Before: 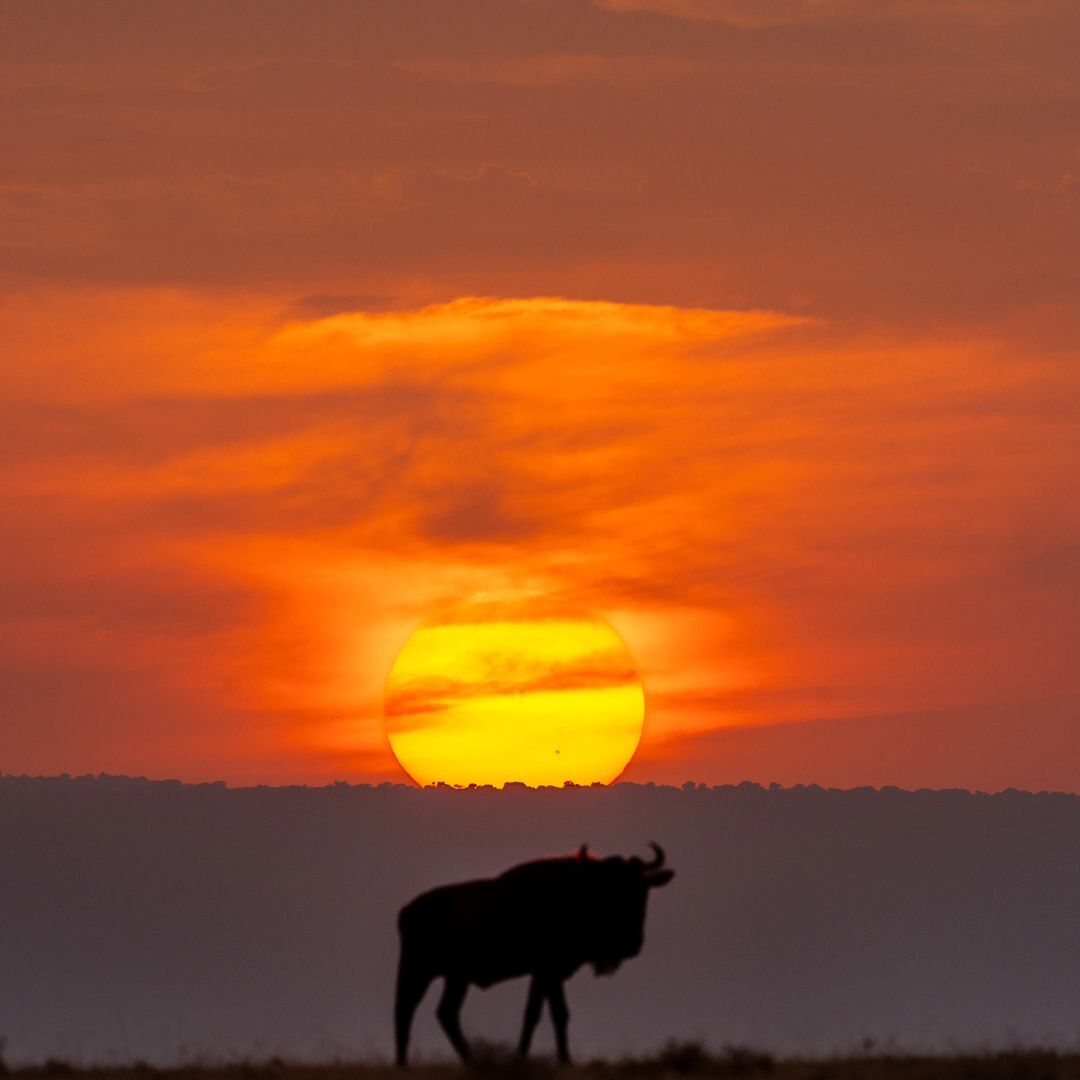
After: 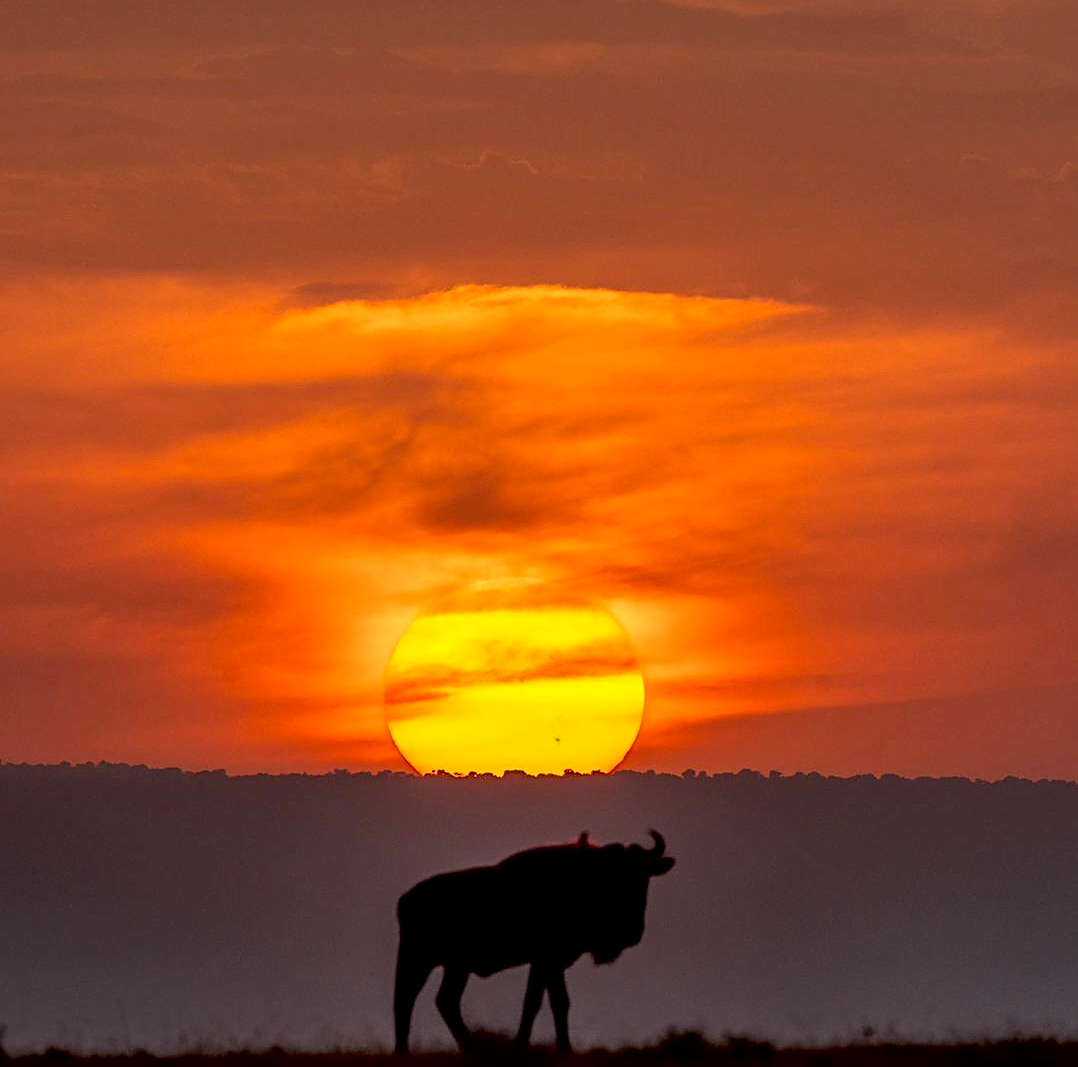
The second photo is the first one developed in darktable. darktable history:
crop: top 1.136%, right 0.114%
local contrast: on, module defaults
contrast brightness saturation: contrast 0.103, brightness 0.018, saturation 0.015
sharpen: on, module defaults
exposure: black level correction 0.01, exposure 0.015 EV, compensate highlight preservation false
tone equalizer: on, module defaults
